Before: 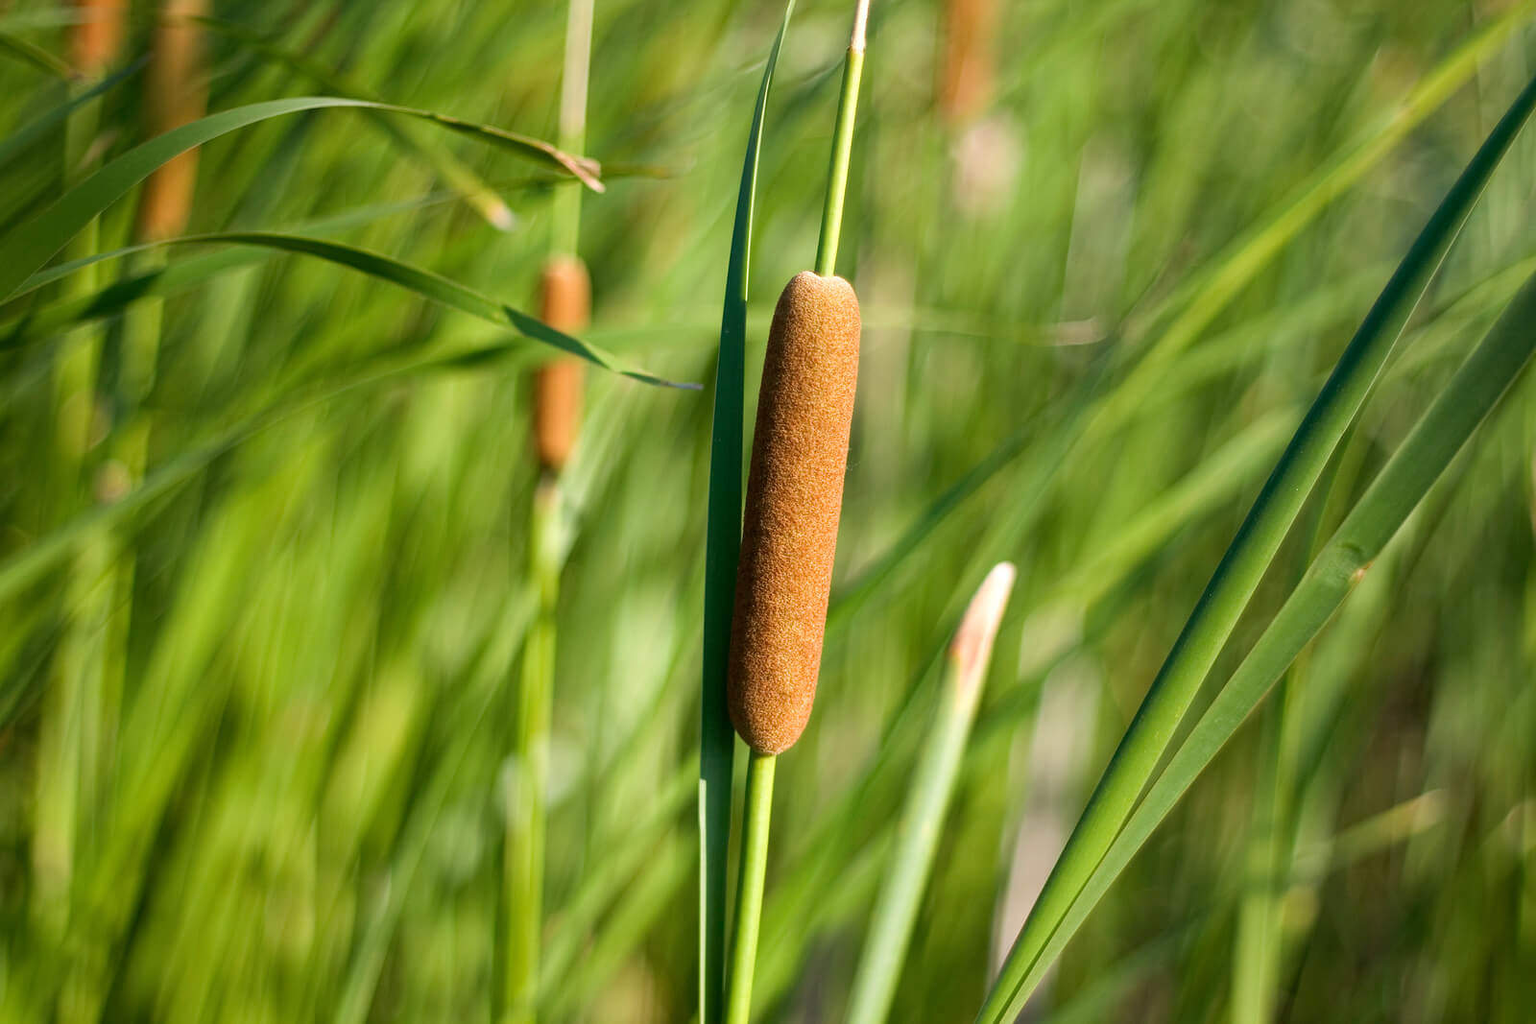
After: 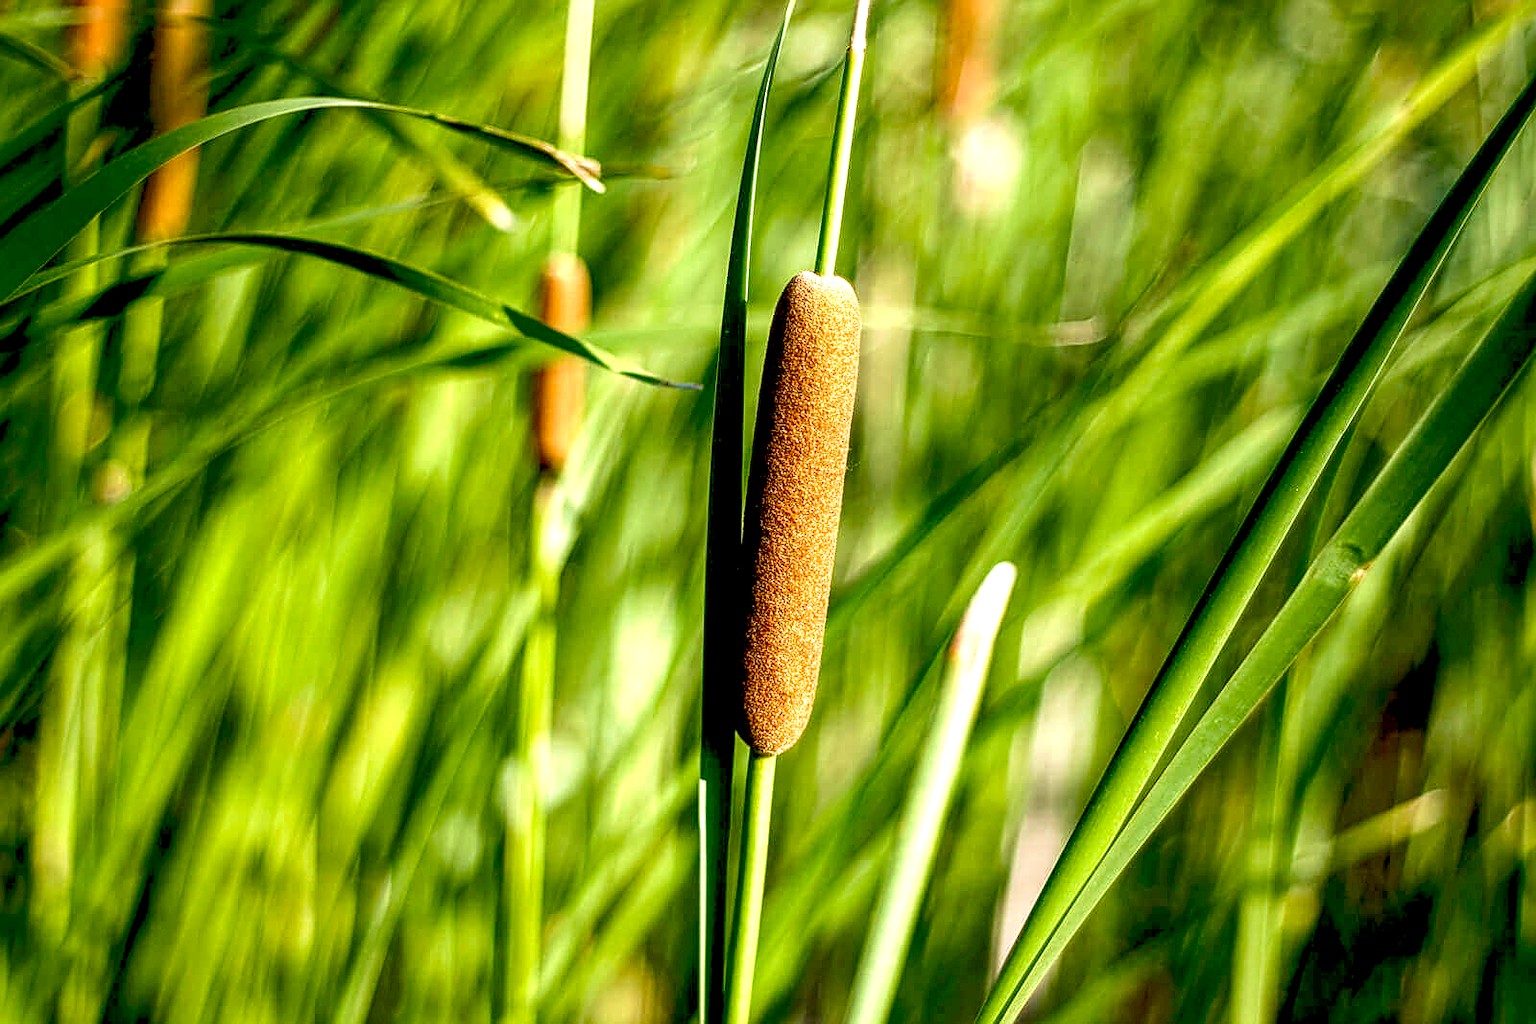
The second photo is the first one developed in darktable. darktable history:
exposure: black level correction 0.04, exposure 0.5 EV, compensate highlight preservation false
sharpen: on, module defaults
velvia: on, module defaults
local contrast: detail 160%
